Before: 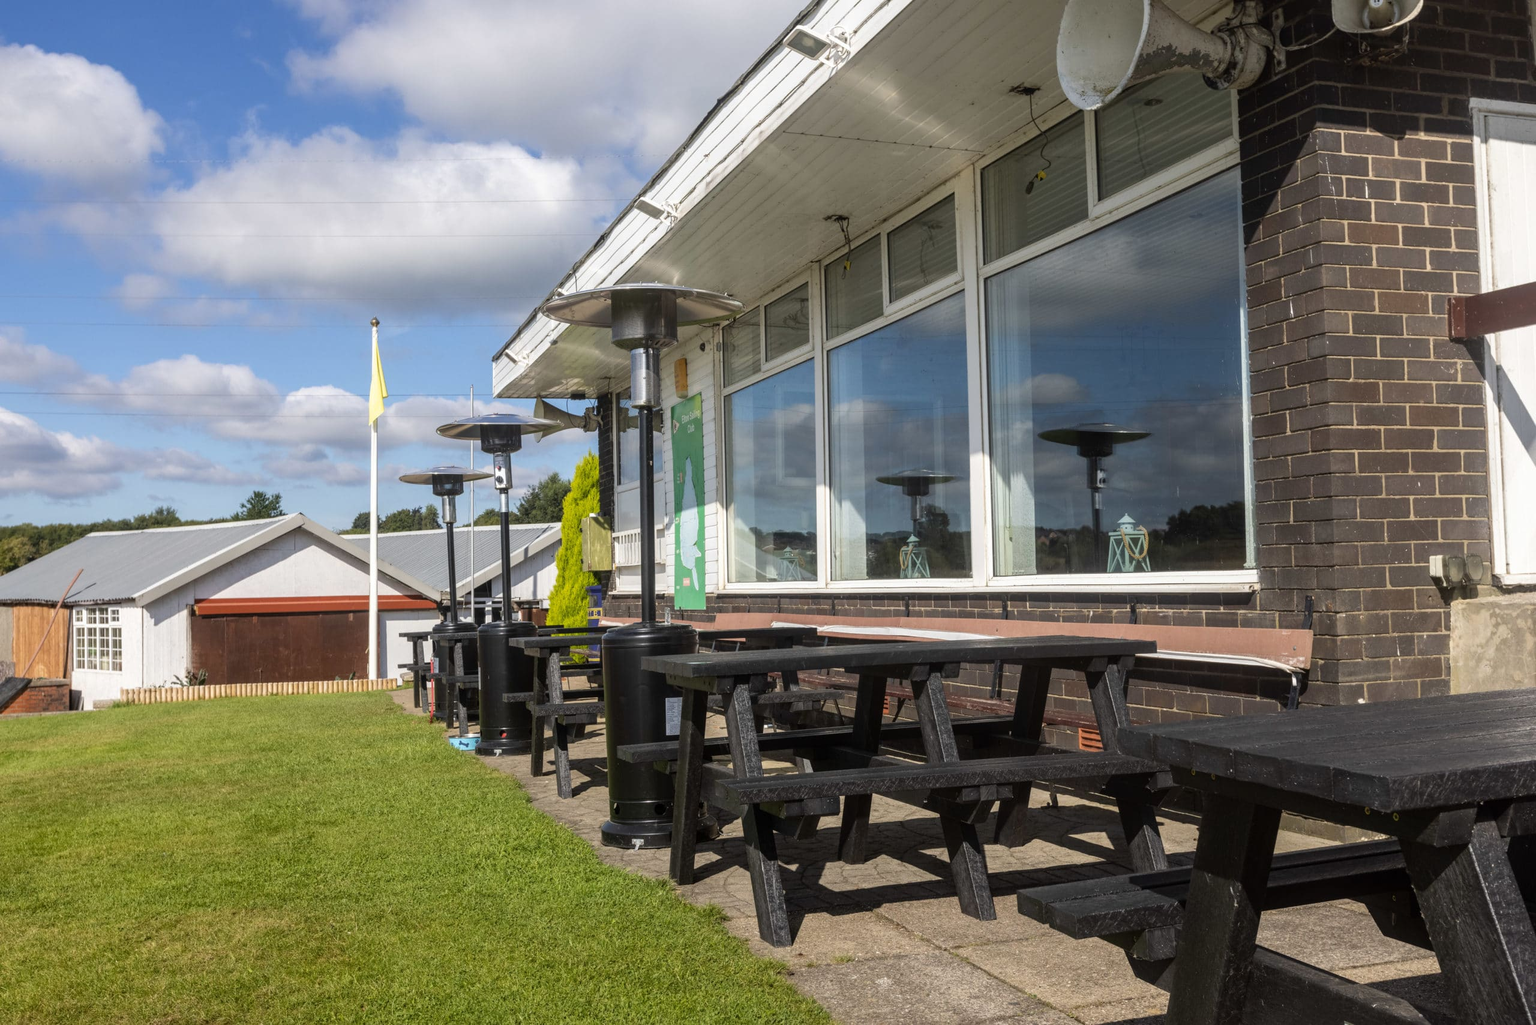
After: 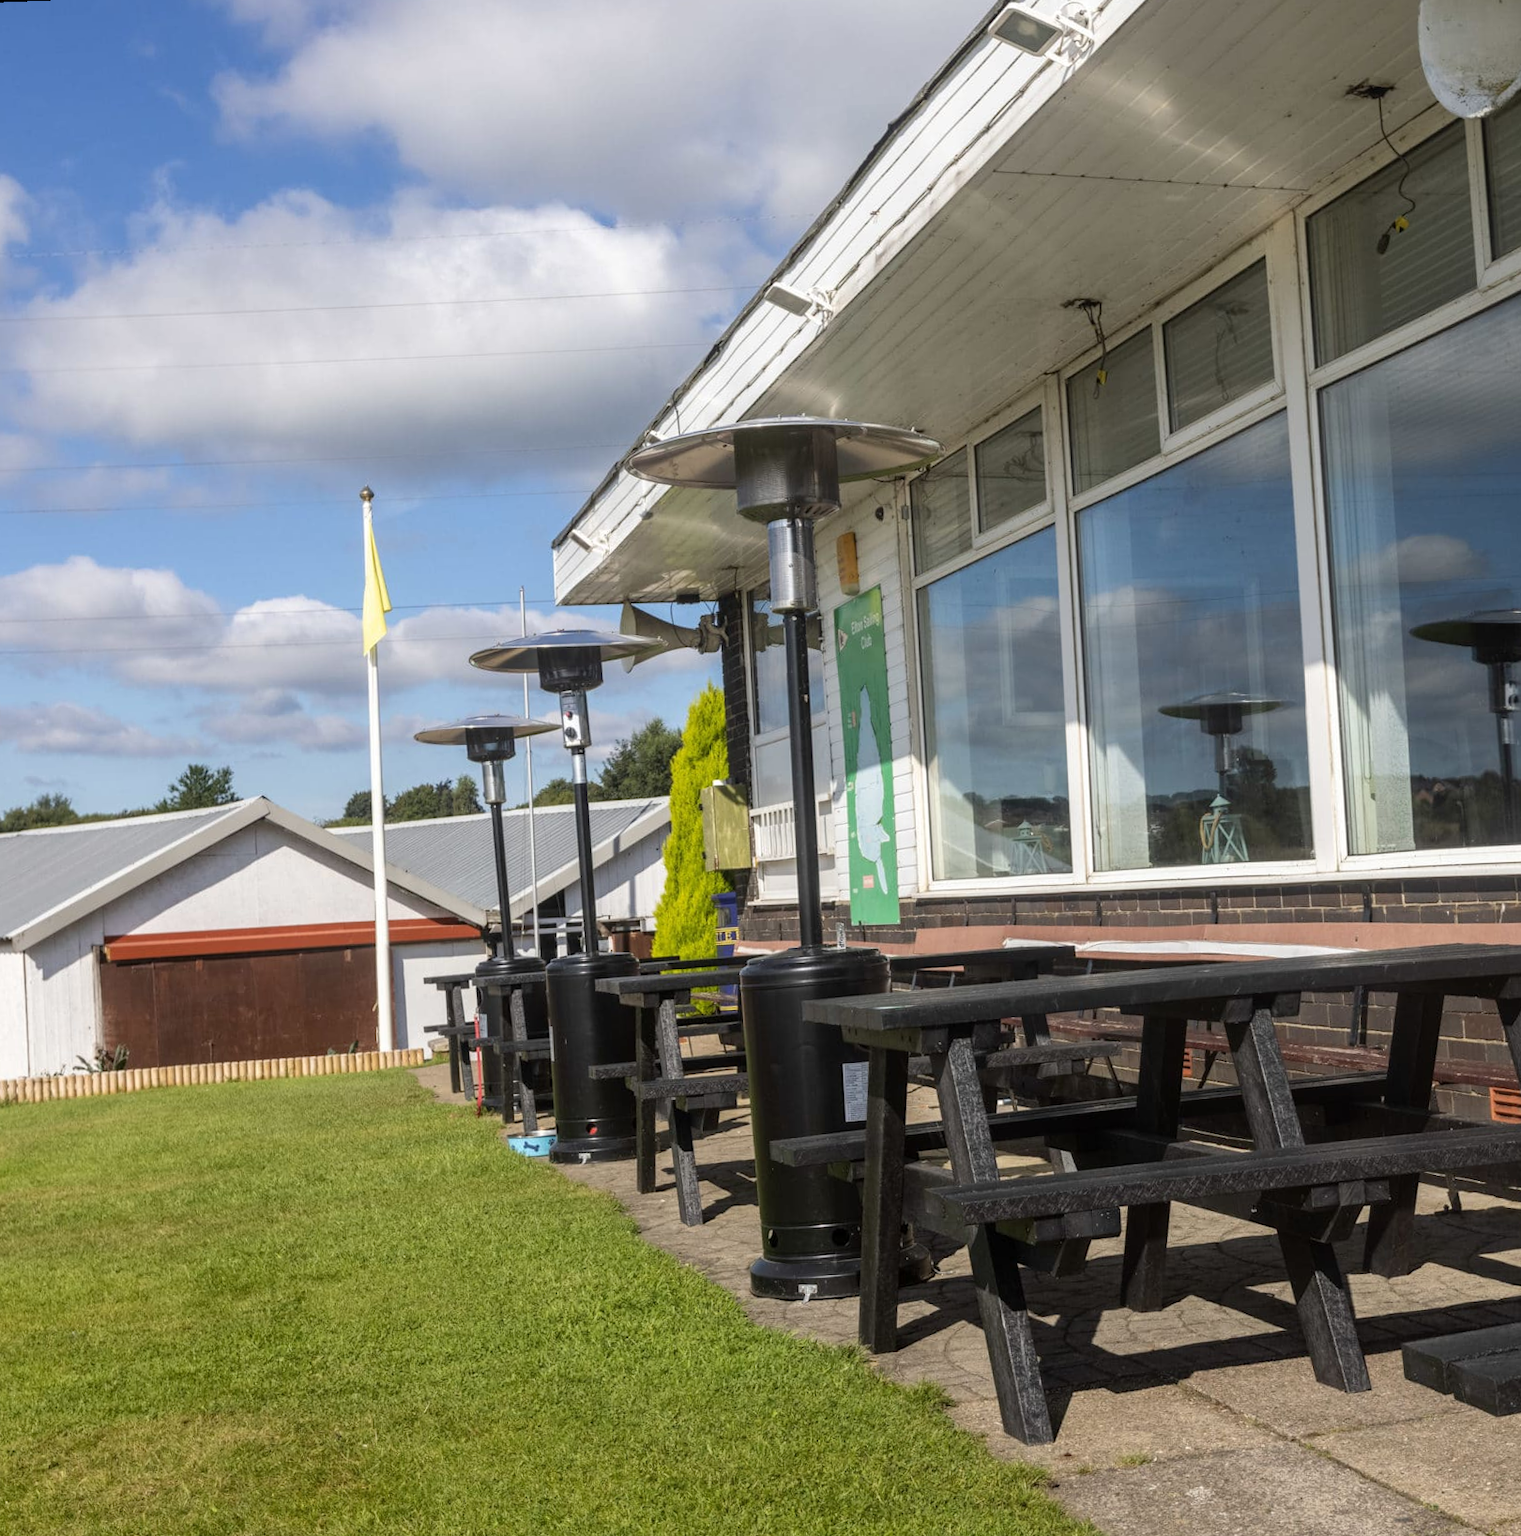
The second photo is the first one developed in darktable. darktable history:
rotate and perspective: rotation -2.12°, lens shift (vertical) 0.009, lens shift (horizontal) -0.008, automatic cropping original format, crop left 0.036, crop right 0.964, crop top 0.05, crop bottom 0.959
crop and rotate: left 6.617%, right 26.717%
